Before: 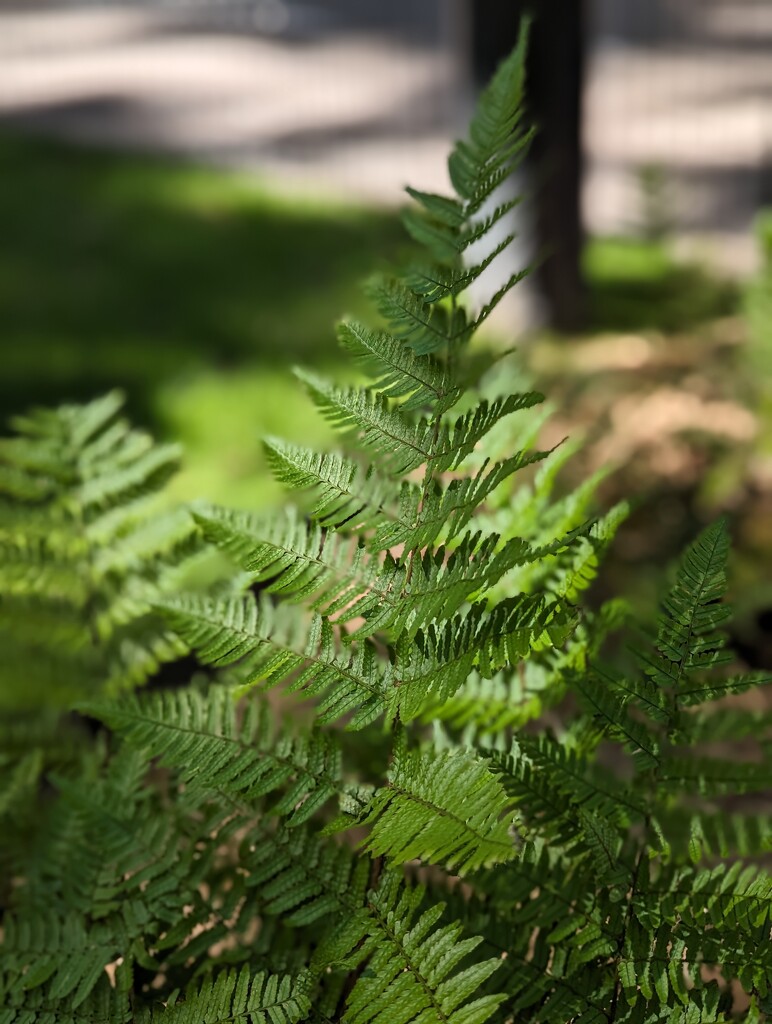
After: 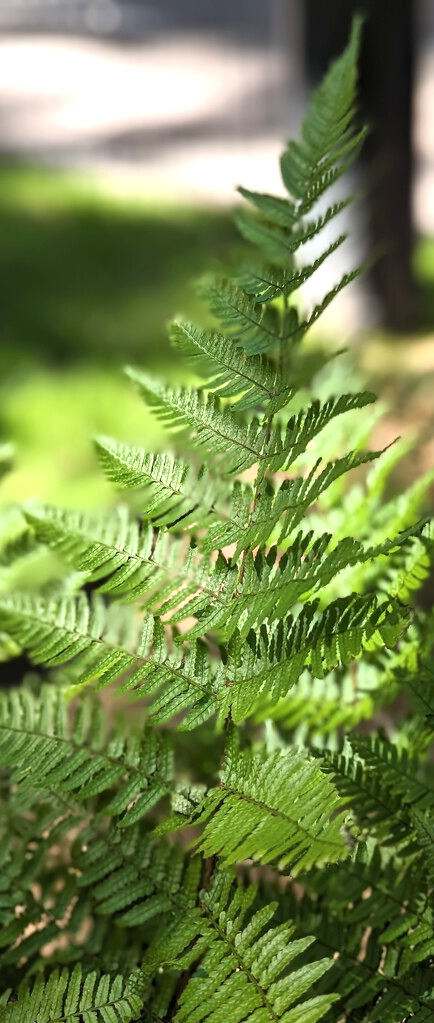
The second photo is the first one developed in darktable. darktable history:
exposure: exposure 0.782 EV, compensate highlight preservation false
crop: left 21.767%, right 21.985%, bottom 0.002%
contrast brightness saturation: contrast 0.012, saturation -0.049
